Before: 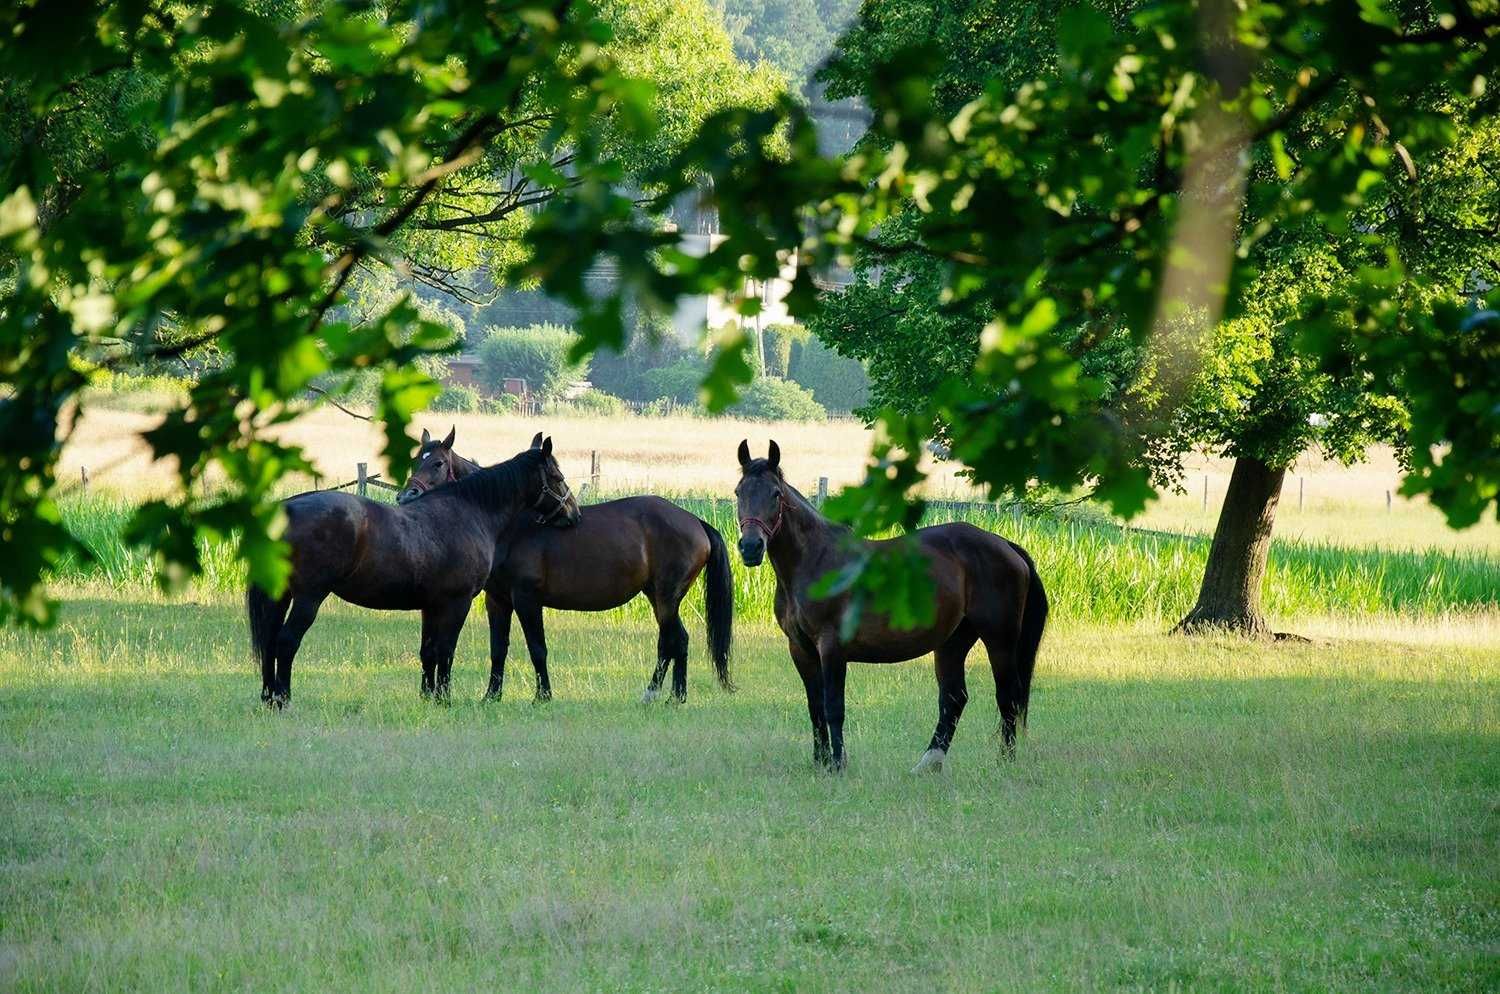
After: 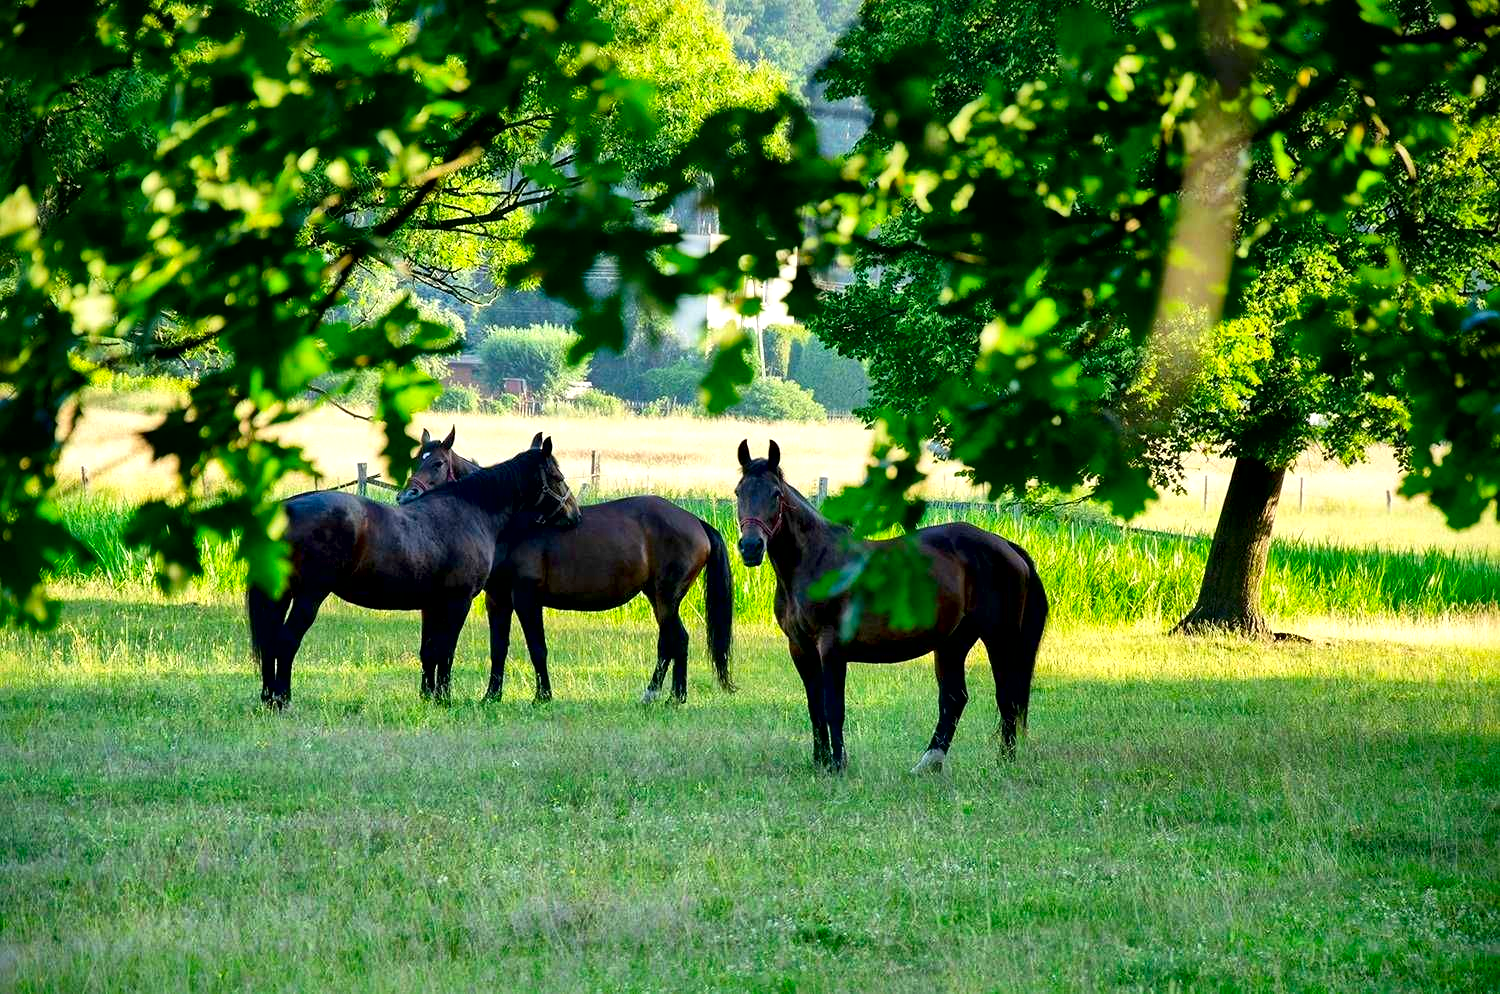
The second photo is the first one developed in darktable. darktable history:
local contrast: mode bilateral grid, contrast 44, coarseness 69, detail 214%, midtone range 0.2
contrast brightness saturation: saturation 0.5
